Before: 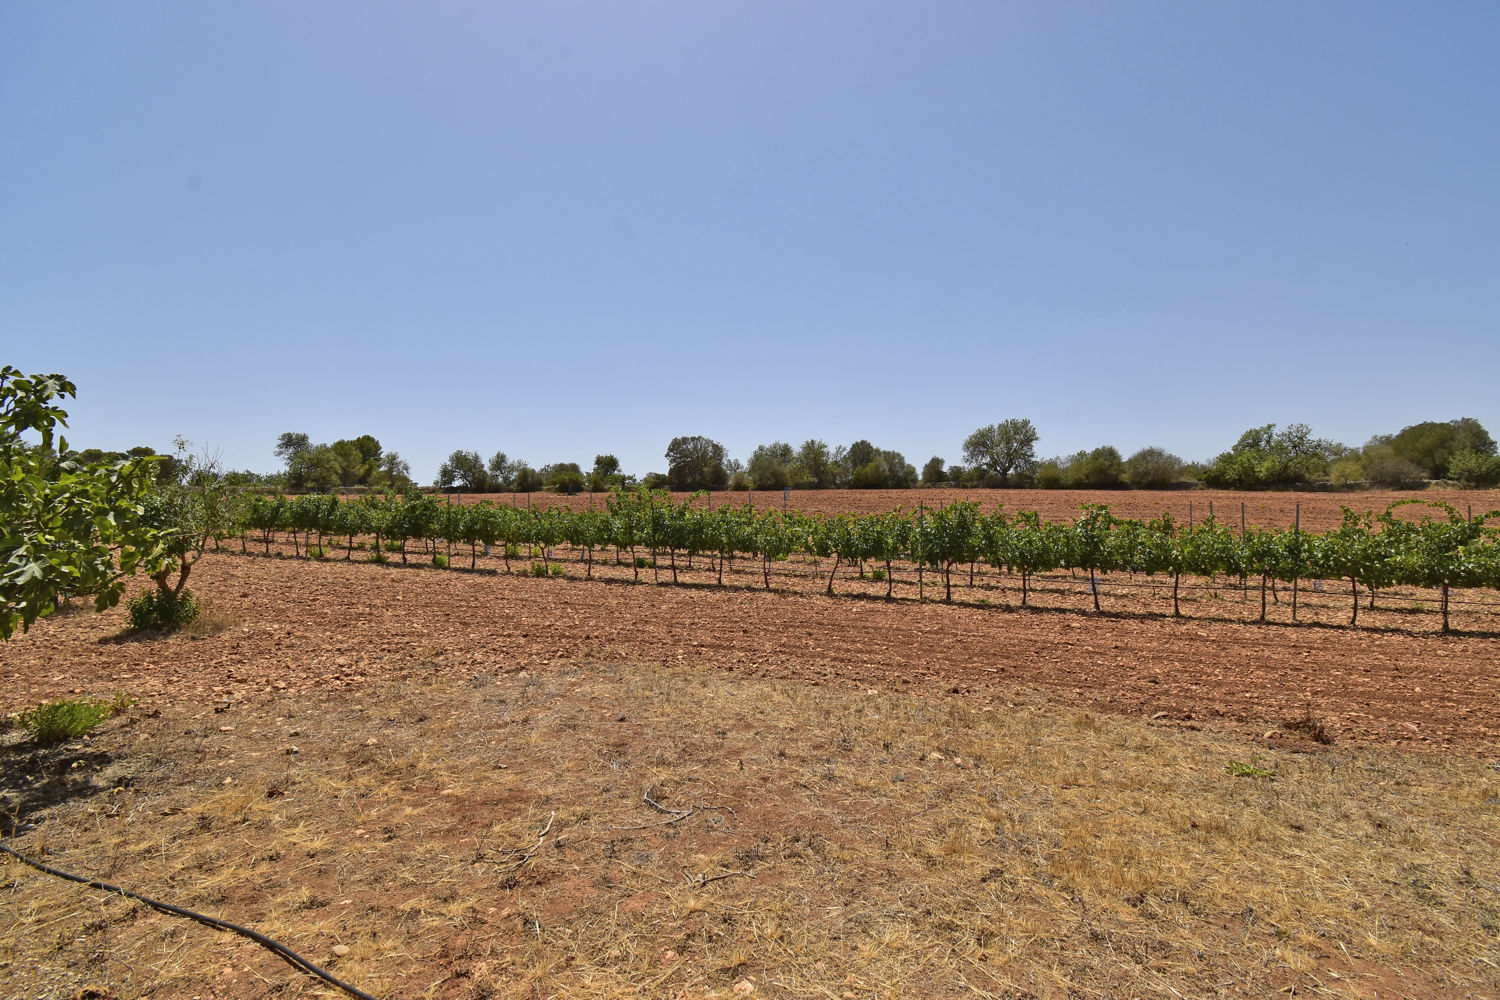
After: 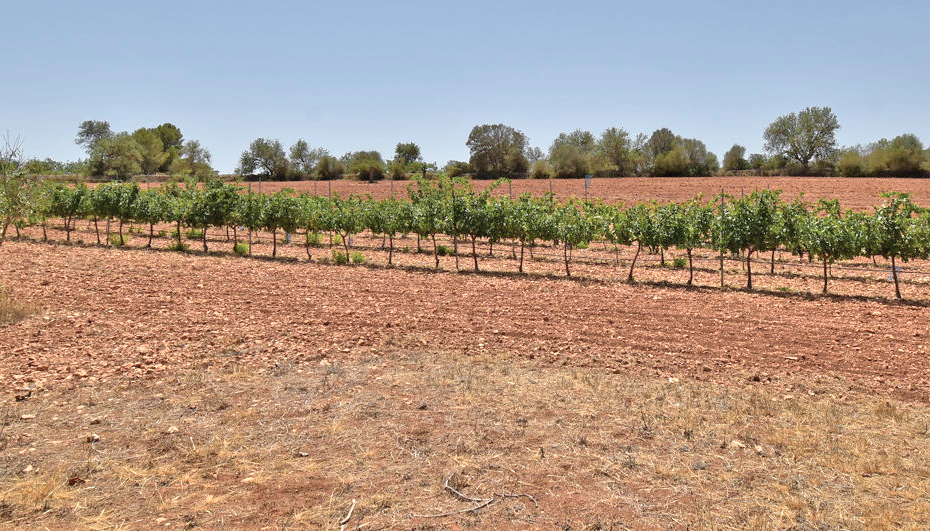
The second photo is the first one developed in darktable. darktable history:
exposure: black level correction -0.001, exposure 0.08 EV, compensate highlight preservation false
crop: left 13.312%, top 31.28%, right 24.627%, bottom 15.582%
color correction: saturation 0.8
contrast brightness saturation: saturation -0.05
tone equalizer: -7 EV 0.15 EV, -6 EV 0.6 EV, -5 EV 1.15 EV, -4 EV 1.33 EV, -3 EV 1.15 EV, -2 EV 0.6 EV, -1 EV 0.15 EV, mask exposure compensation -0.5 EV
